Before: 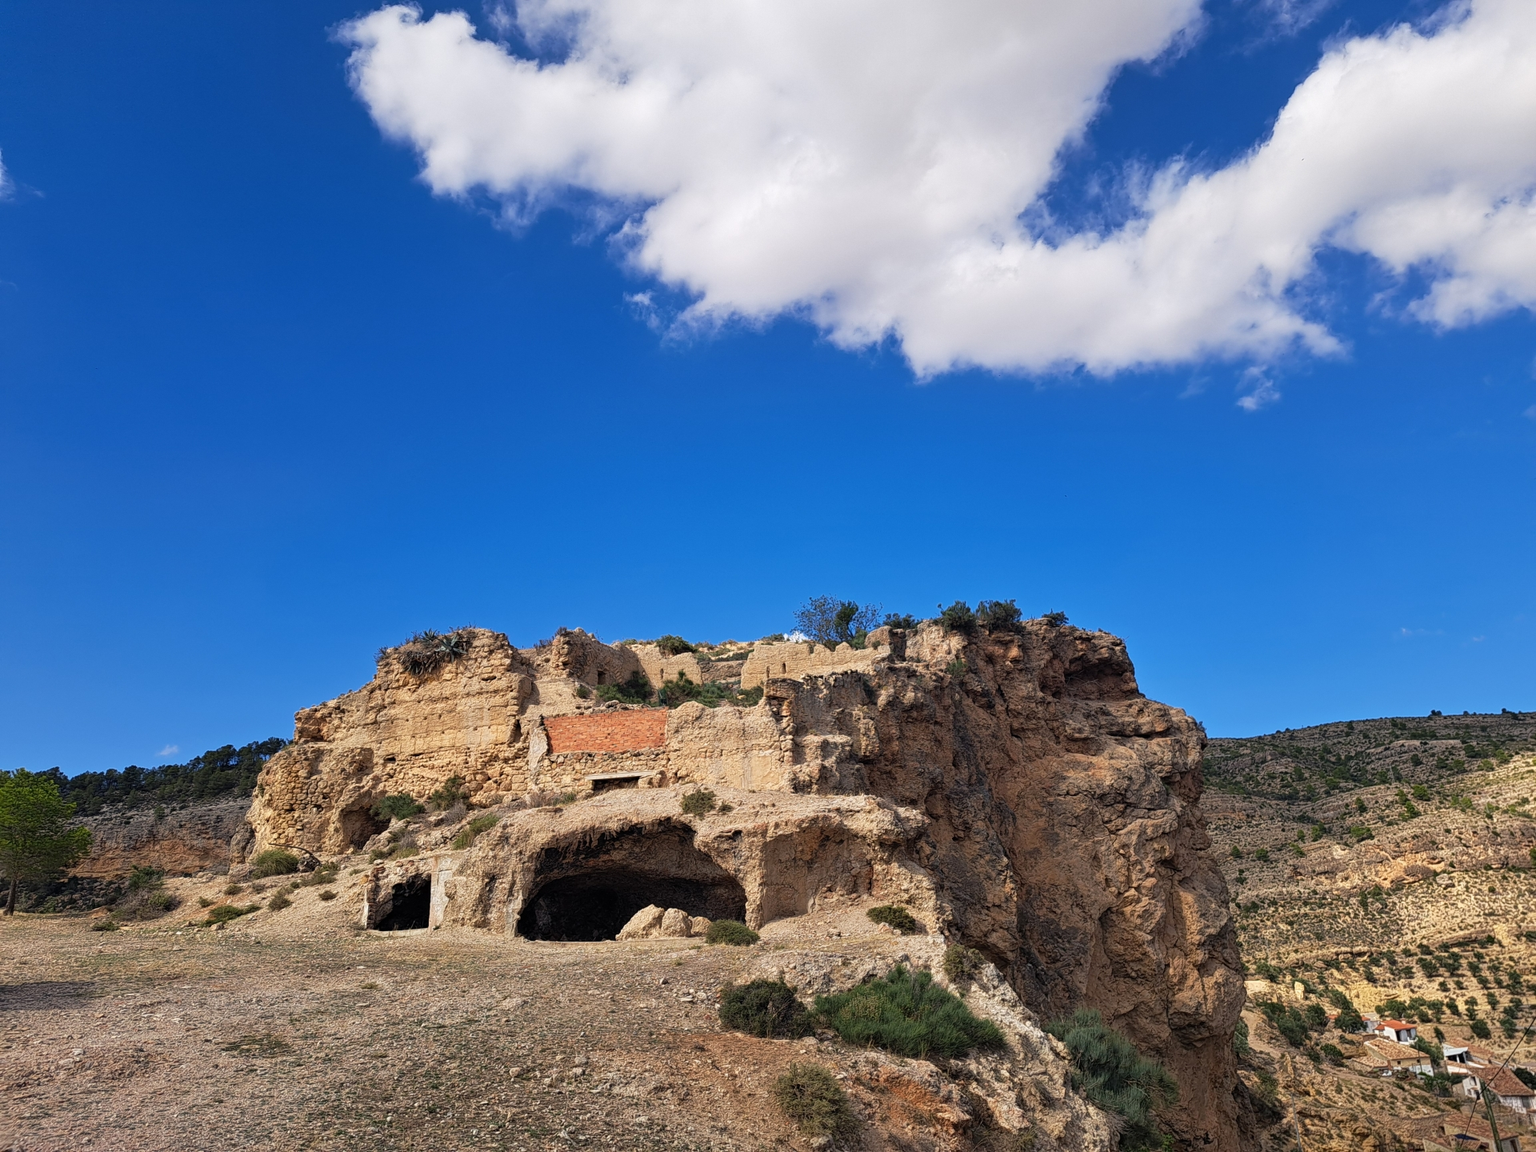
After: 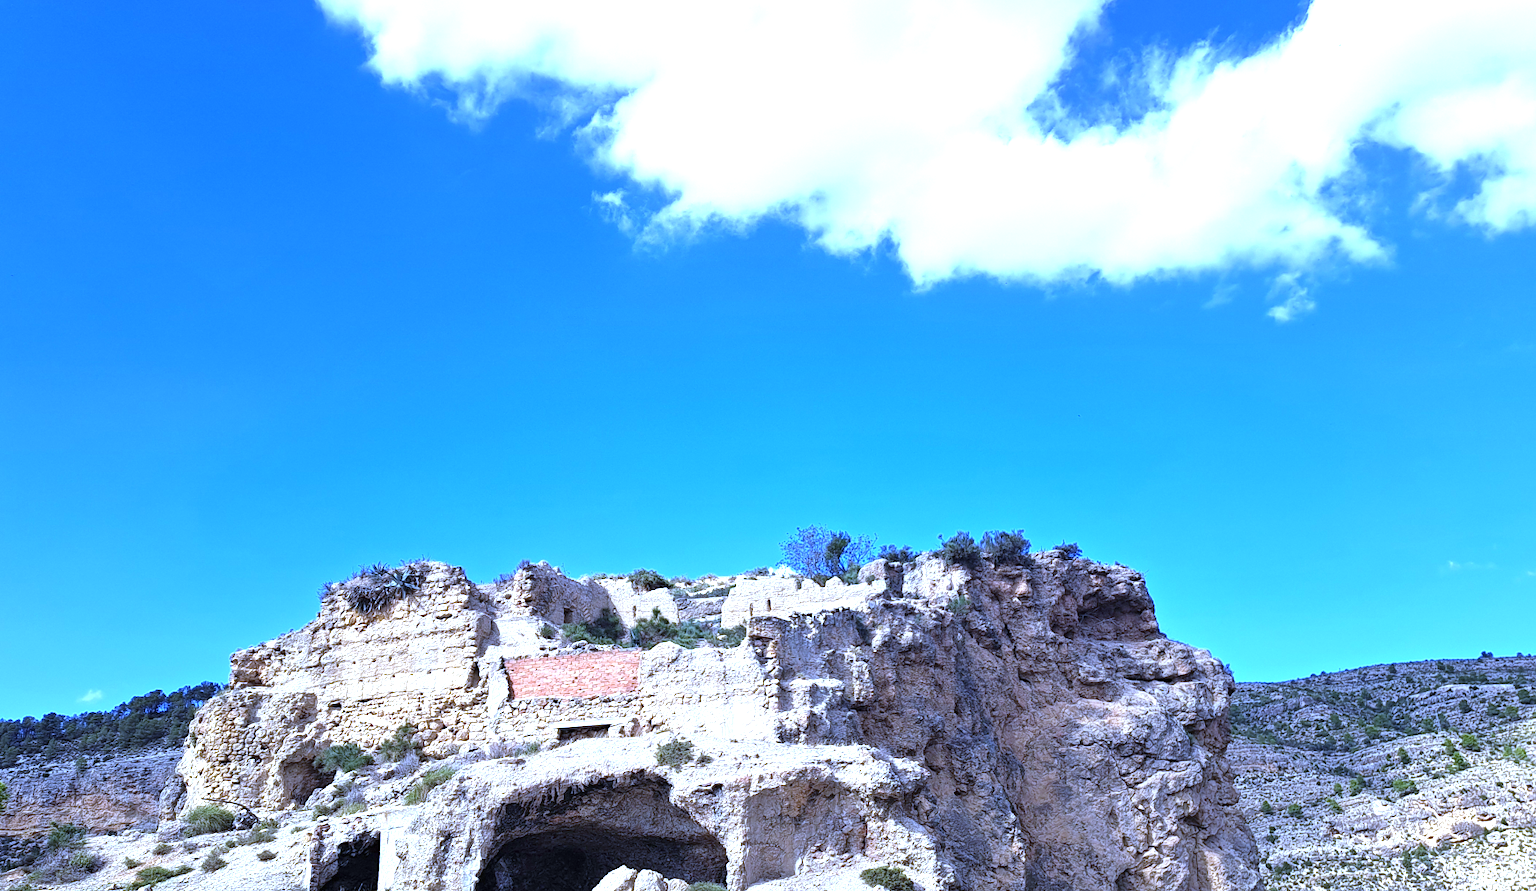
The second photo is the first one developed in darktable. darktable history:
white balance: red 0.766, blue 1.537
exposure: black level correction 0, exposure 1.45 EV, compensate exposure bias true, compensate highlight preservation false
crop: left 5.596%, top 10.314%, right 3.534%, bottom 19.395%
